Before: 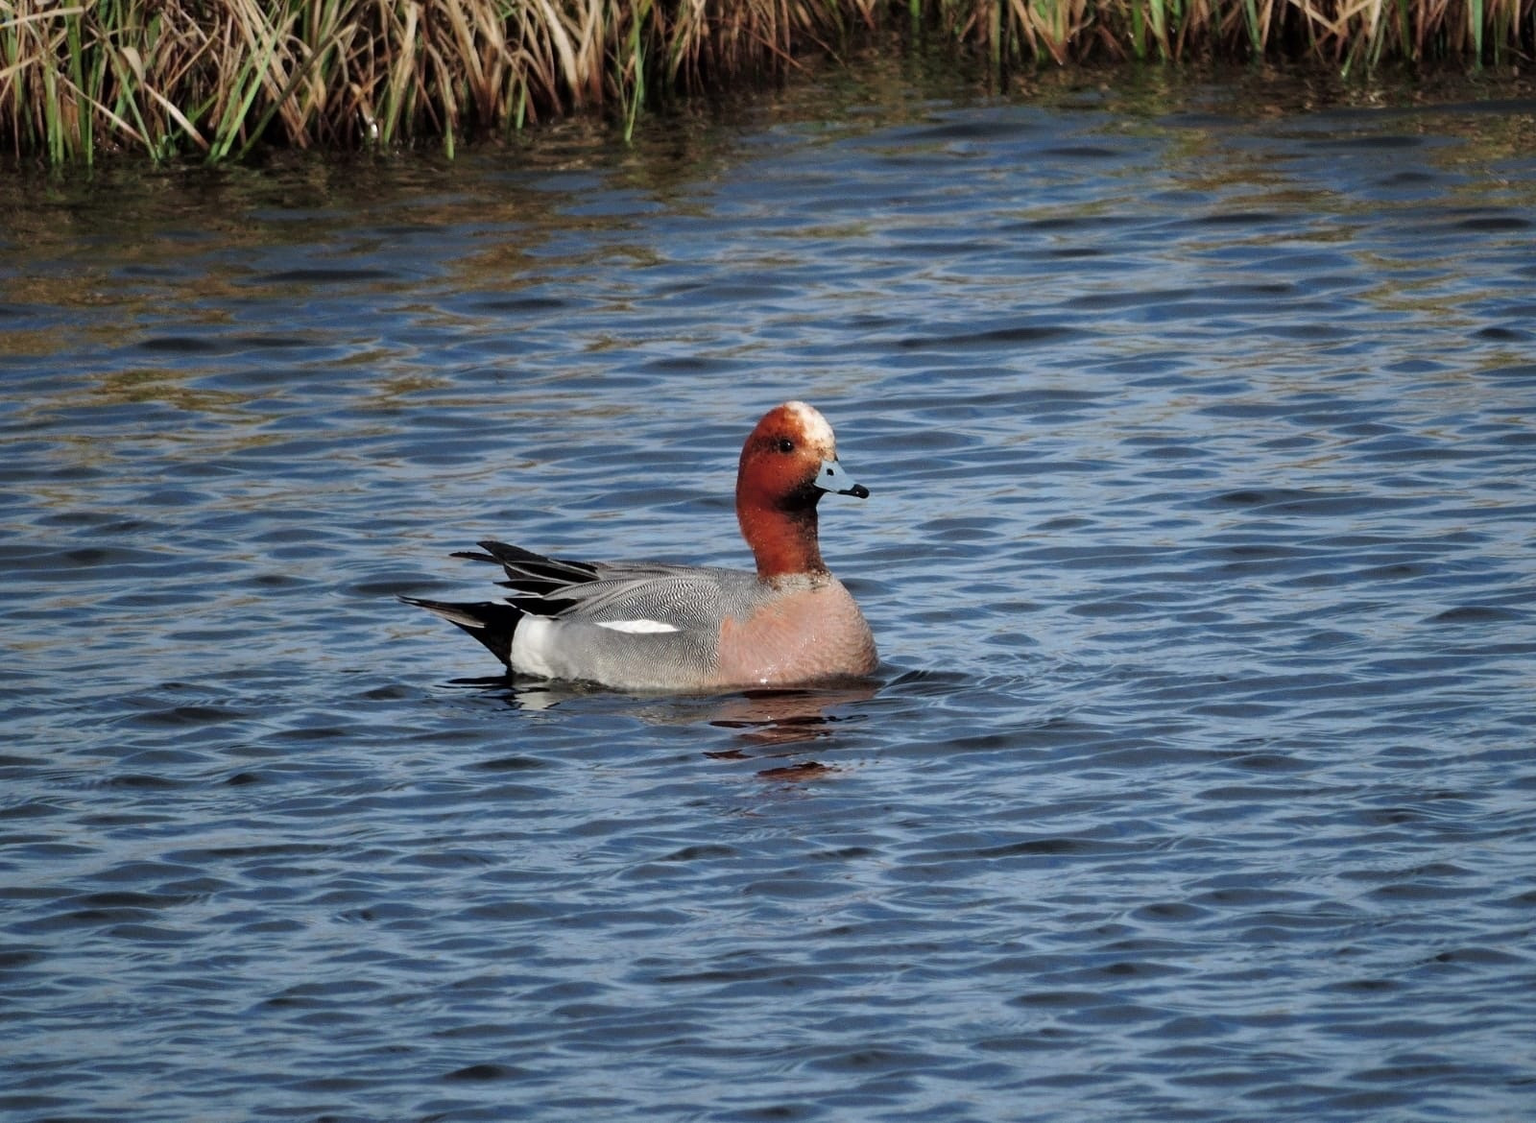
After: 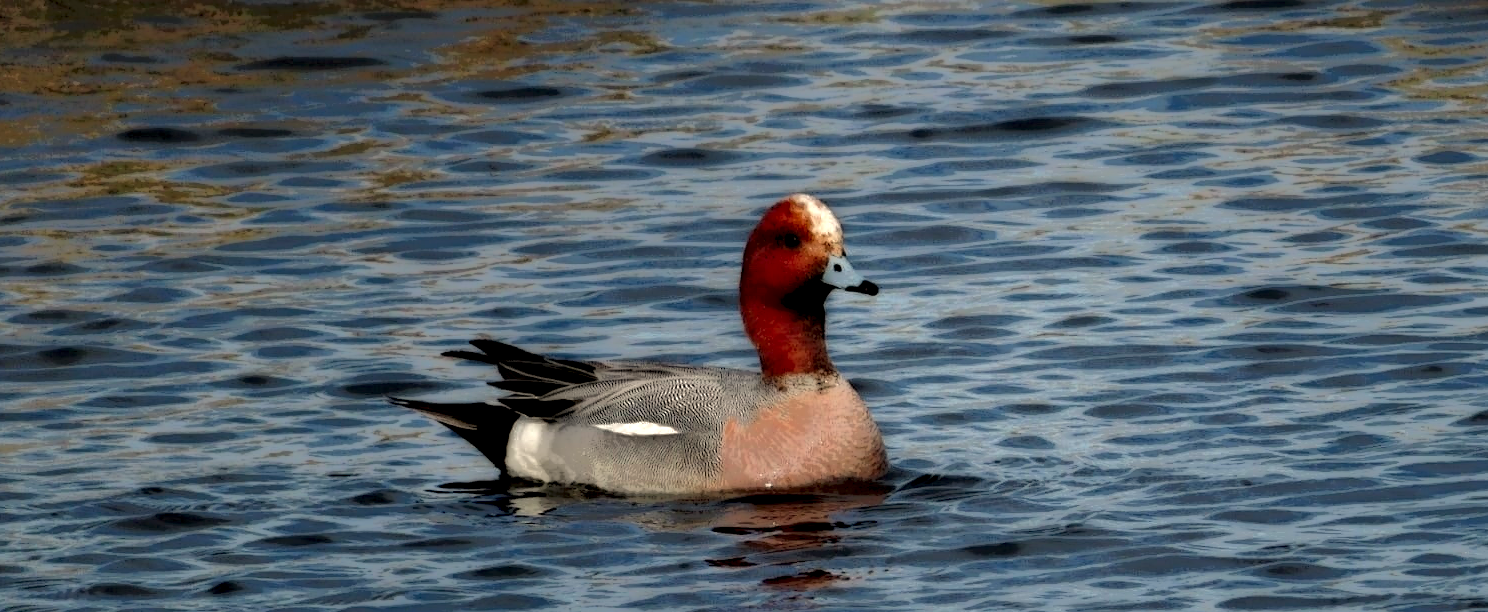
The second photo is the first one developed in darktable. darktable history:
exposure: black level correction 0.001, exposure 0.5 EV, compensate exposure bias true, compensate highlight preservation false
white balance: red 1.045, blue 0.932
crop: left 1.744%, top 19.225%, right 5.069%, bottom 28.357%
local contrast: highlights 0%, shadows 198%, detail 164%, midtone range 0.001
